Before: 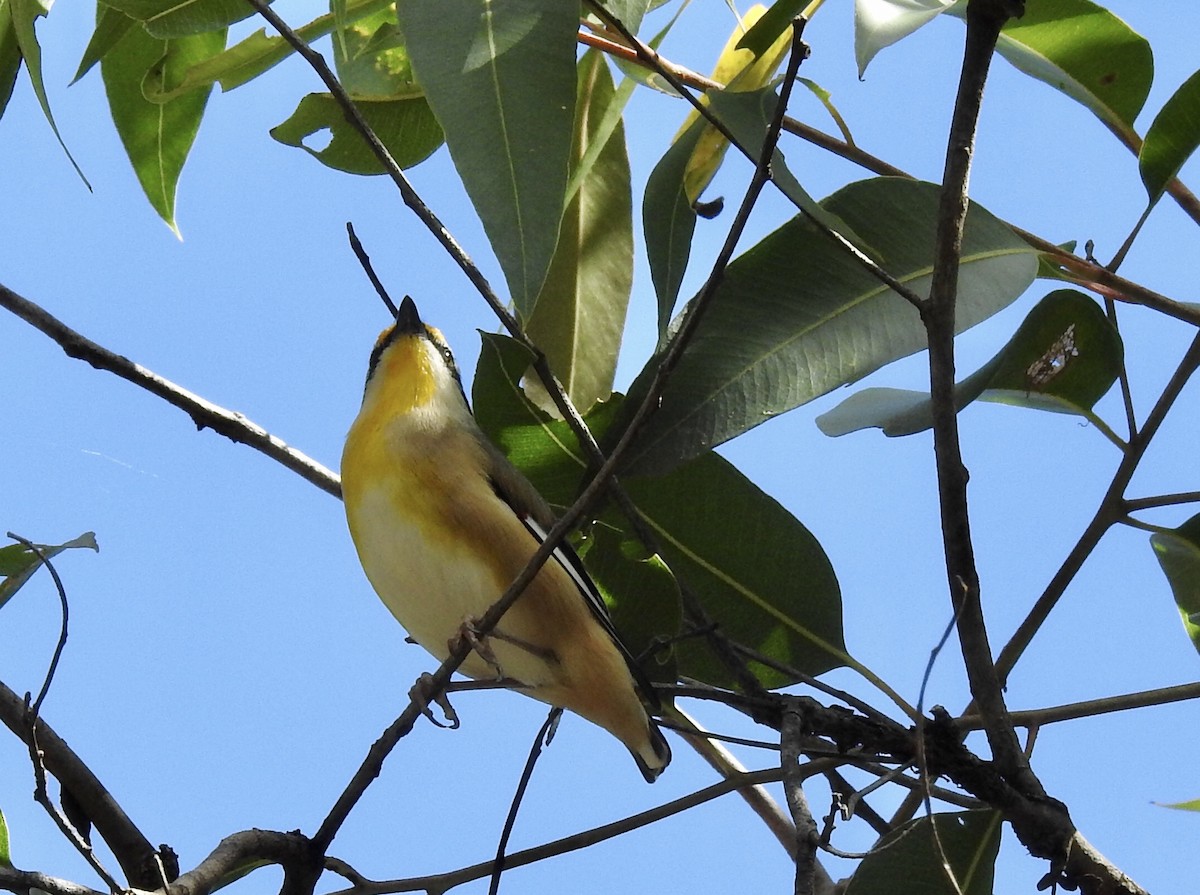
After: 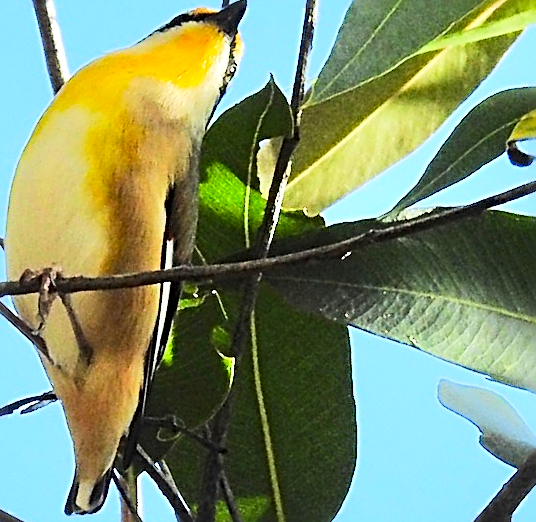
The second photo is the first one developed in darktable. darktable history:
contrast brightness saturation: contrast 0.202, brightness 0.162, saturation 0.222
tone equalizer: -7 EV 0.141 EV, -6 EV 0.6 EV, -5 EV 1.11 EV, -4 EV 1.33 EV, -3 EV 1.13 EV, -2 EV 0.6 EV, -1 EV 0.148 EV, edges refinement/feathering 500, mask exposure compensation -1.57 EV, preserve details no
crop and rotate: angle -45.9°, top 16.456%, right 0.957%, bottom 11.602%
sharpen: radius 2.978, amount 0.761
shadows and highlights: shadows 24.86, highlights -23.64
